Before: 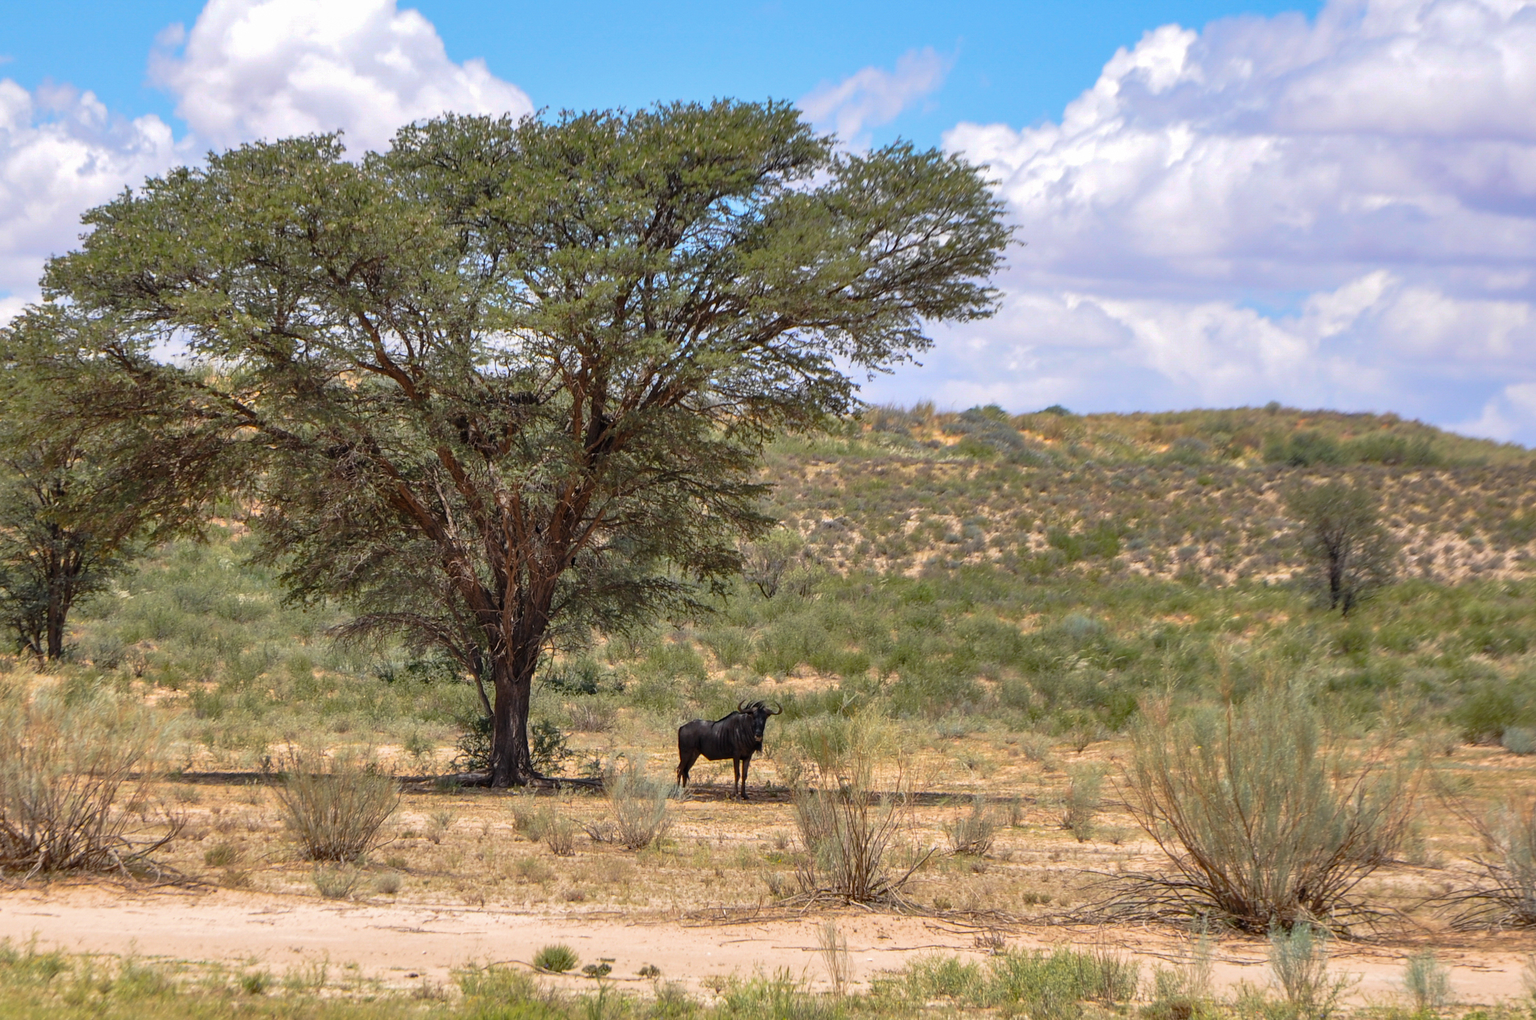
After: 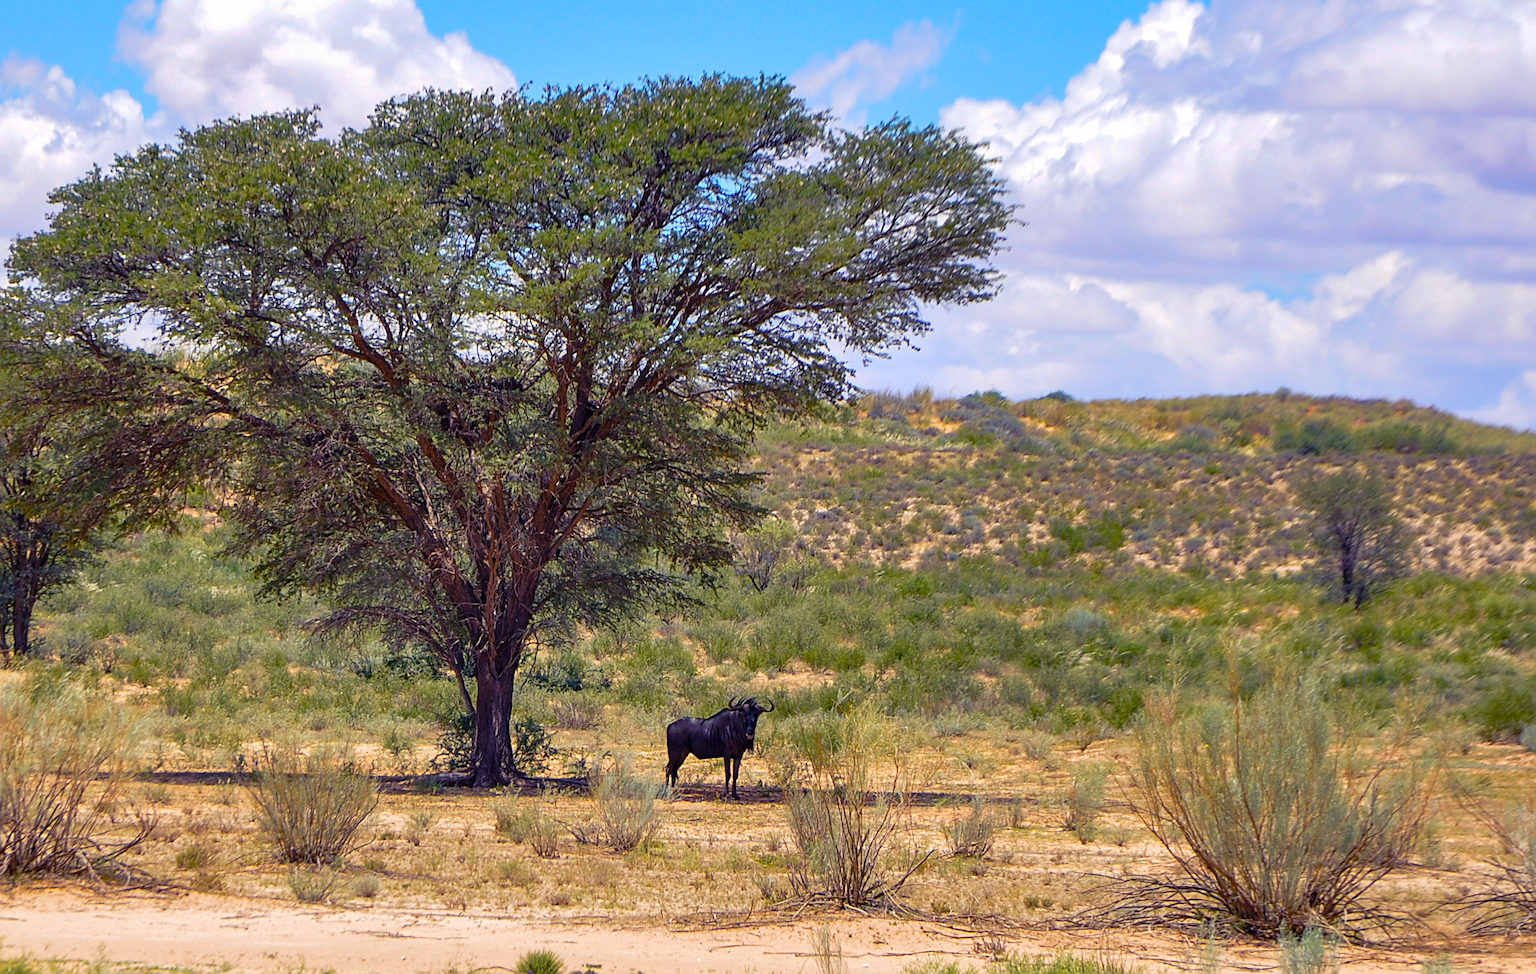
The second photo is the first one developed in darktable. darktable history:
color balance rgb: shadows lift › luminance -28.575%, shadows lift › chroma 14.951%, shadows lift › hue 271.5°, perceptual saturation grading › global saturation 0.46%, perceptual saturation grading › mid-tones 6.202%, perceptual saturation grading › shadows 71.559%, global vibrance 20%
crop: left 2.277%, top 2.797%, right 1.19%, bottom 4.987%
sharpen: on, module defaults
